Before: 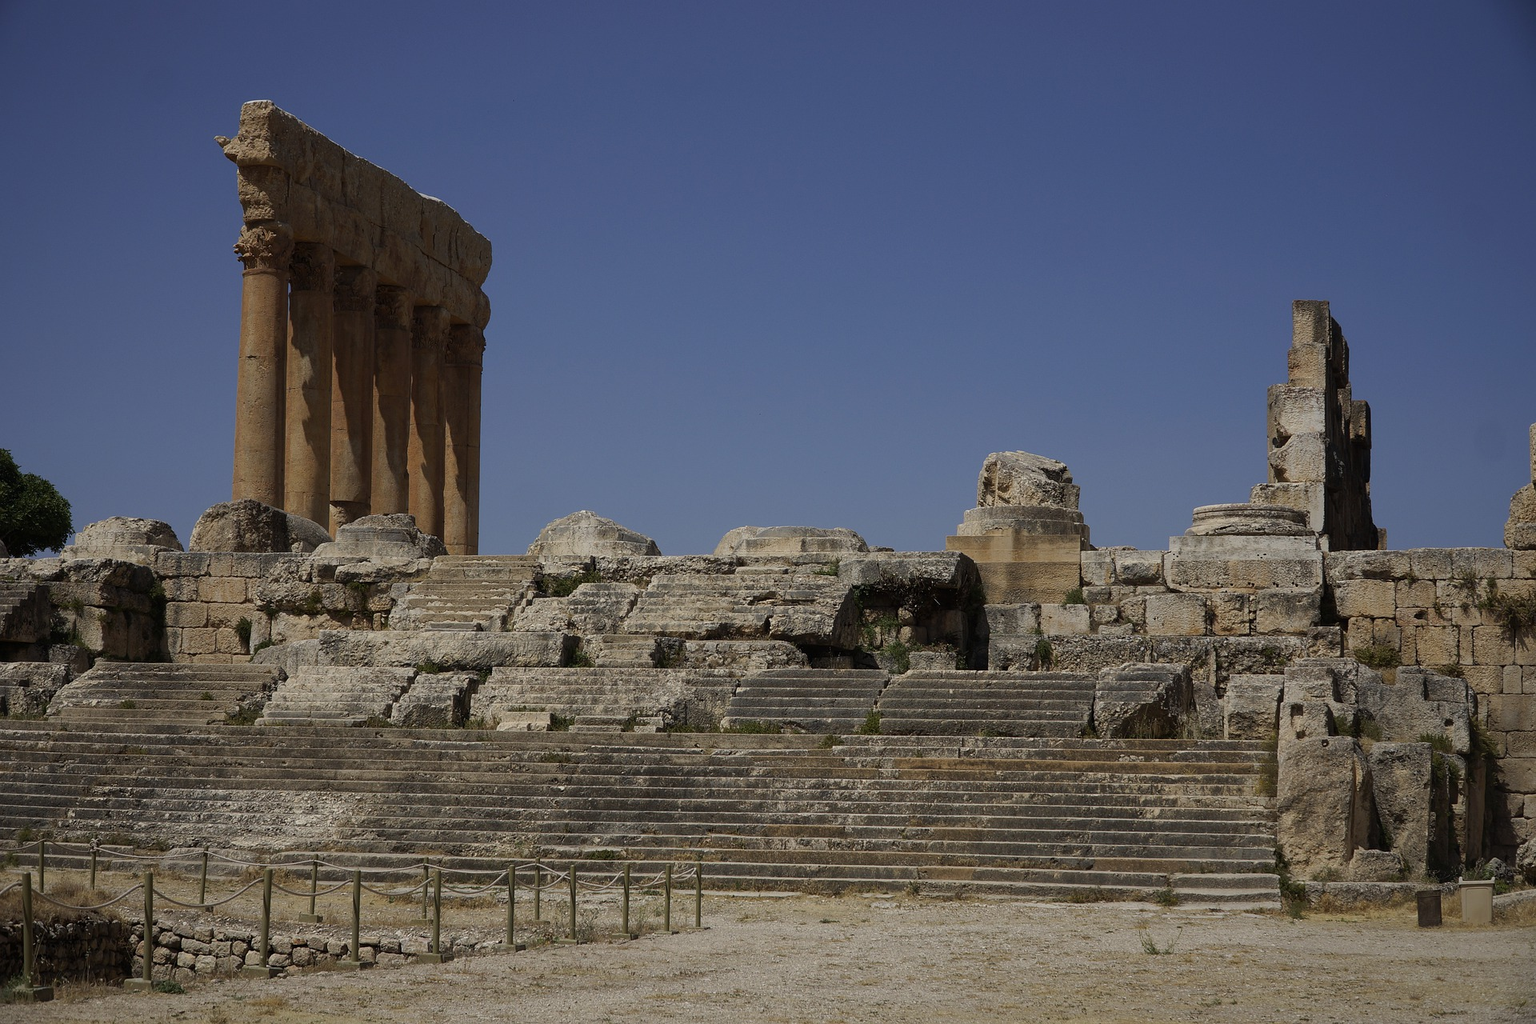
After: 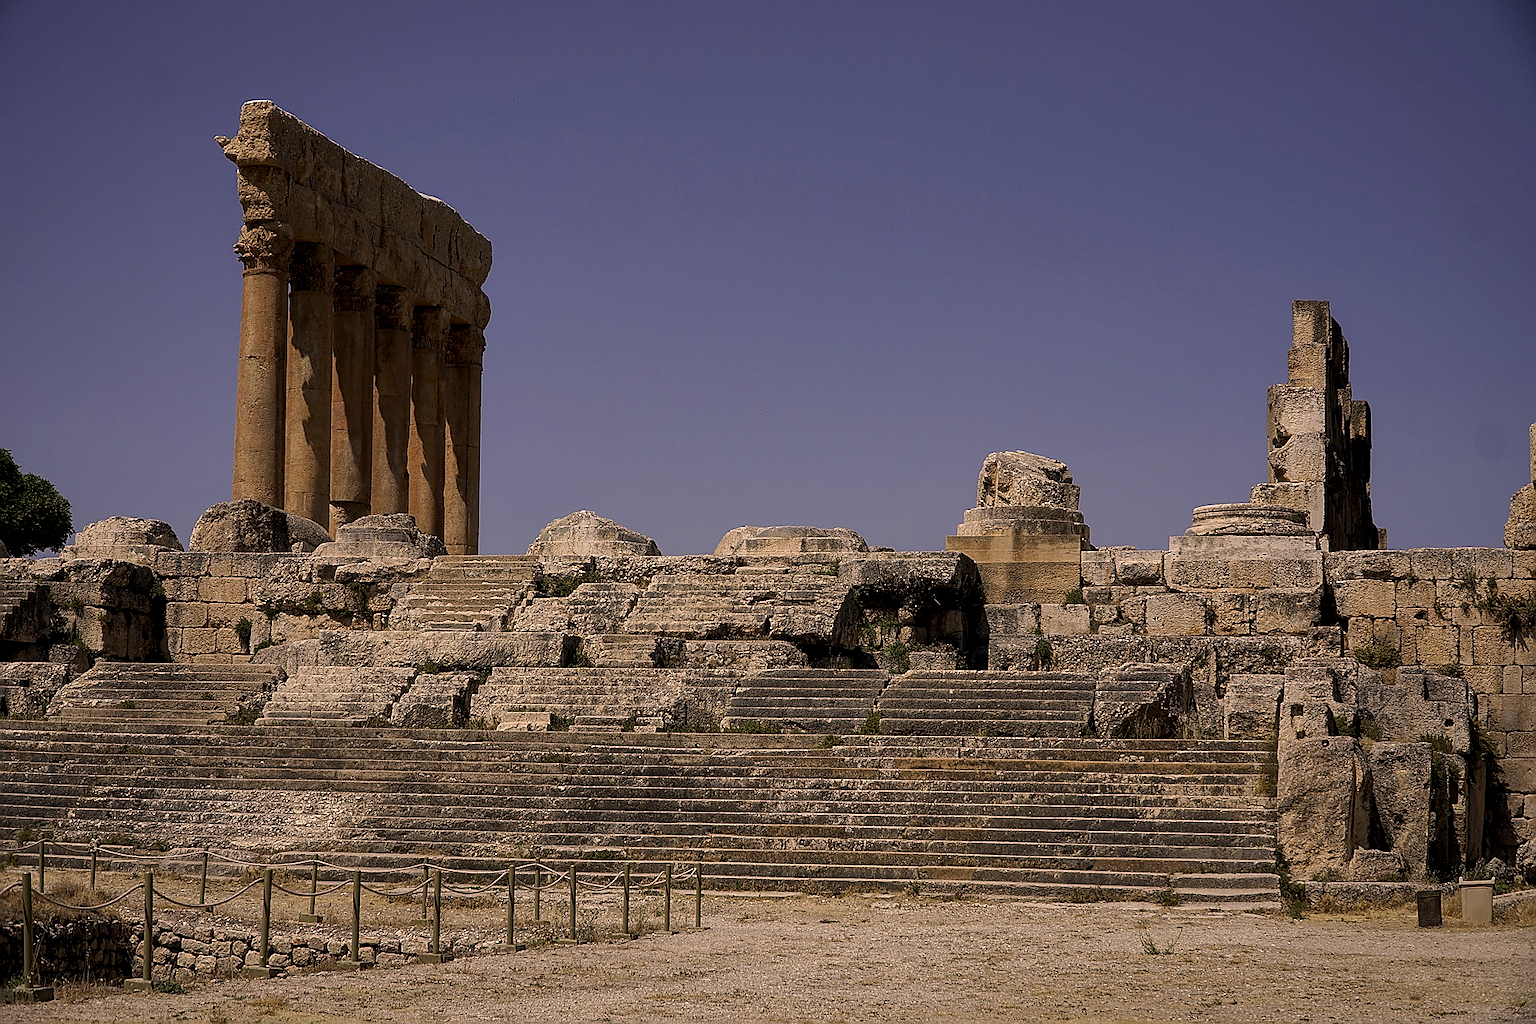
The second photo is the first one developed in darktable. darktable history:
sharpen: radius 1.4, amount 1.25, threshold 0.7
local contrast: on, module defaults
contrast equalizer: octaves 7, y [[0.528 ×6], [0.514 ×6], [0.362 ×6], [0 ×6], [0 ×6]]
color correction: highlights a* 11.96, highlights b* 11.58
